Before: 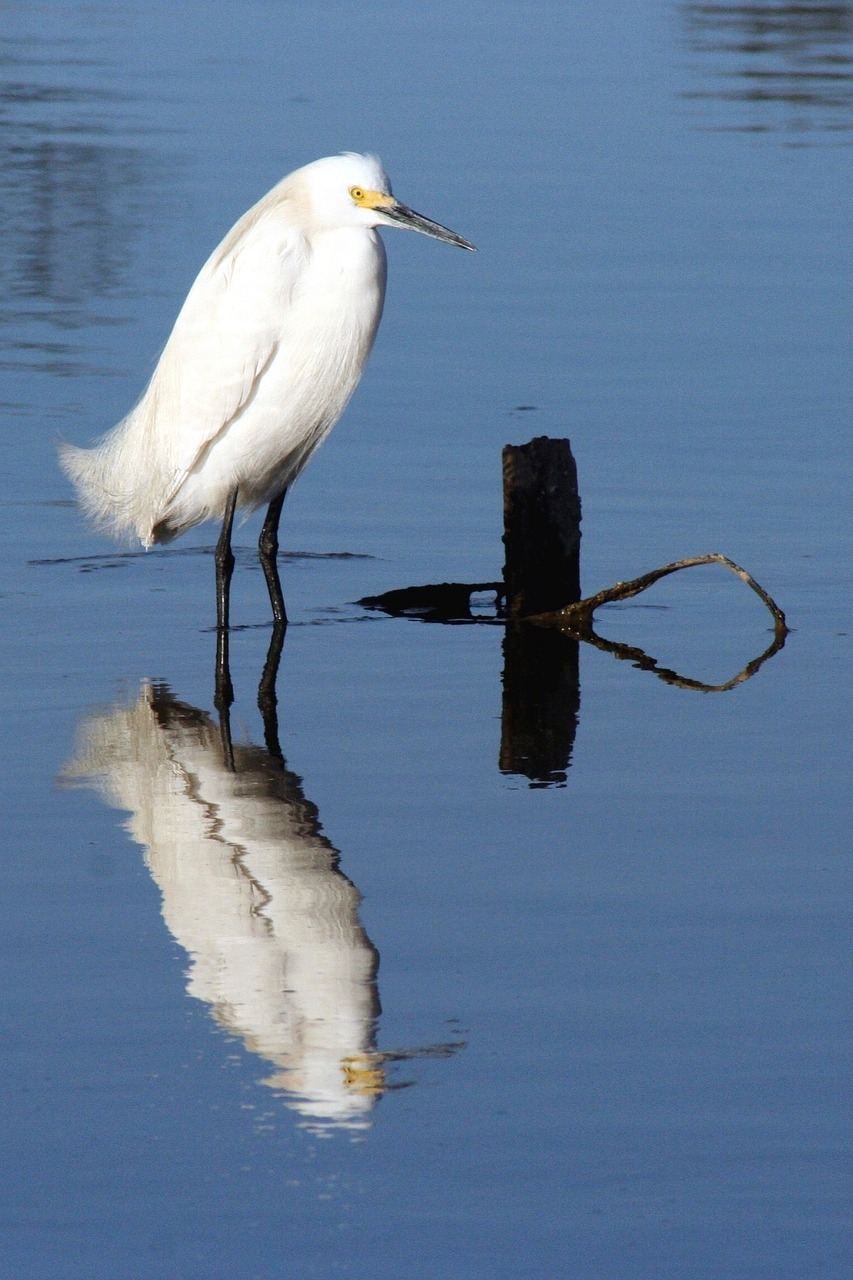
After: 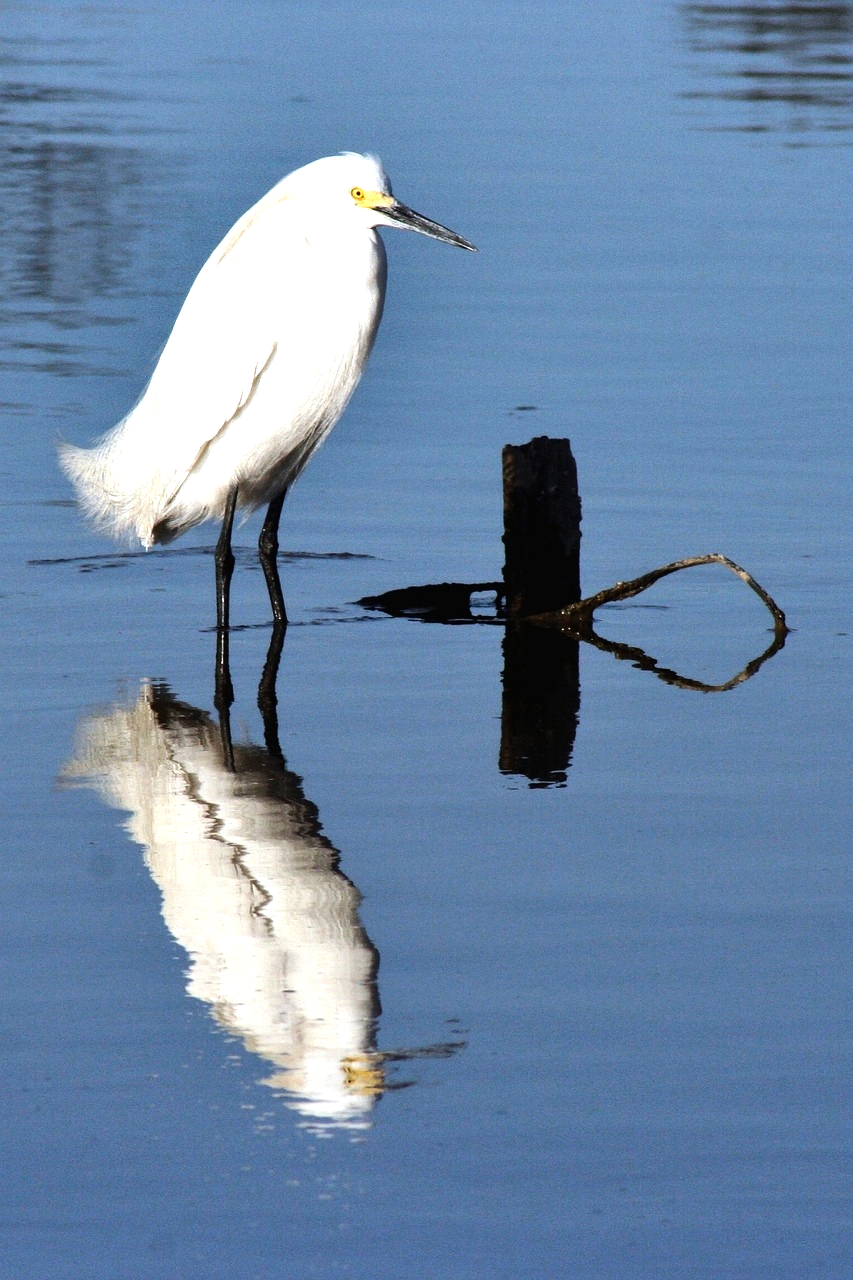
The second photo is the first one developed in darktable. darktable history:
tone equalizer: -8 EV -0.74 EV, -7 EV -0.737 EV, -6 EV -0.569 EV, -5 EV -0.38 EV, -3 EV 0.397 EV, -2 EV 0.6 EV, -1 EV 0.693 EV, +0 EV 0.765 EV, edges refinement/feathering 500, mask exposure compensation -1.57 EV, preserve details no
shadows and highlights: shadows 61.1, soften with gaussian
